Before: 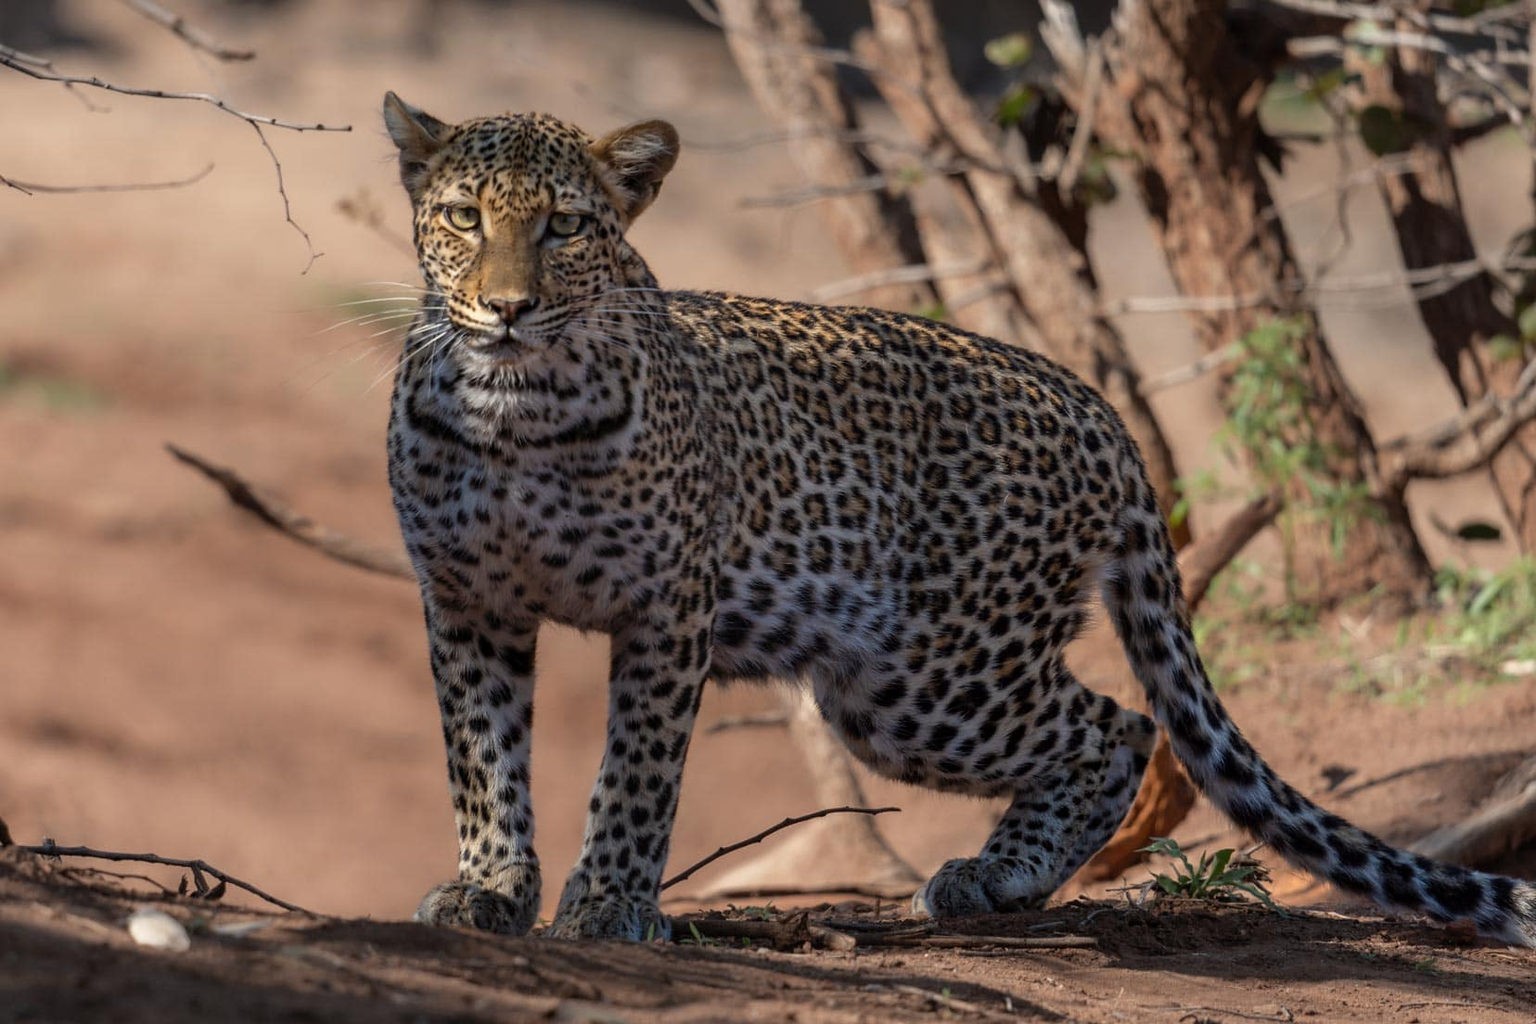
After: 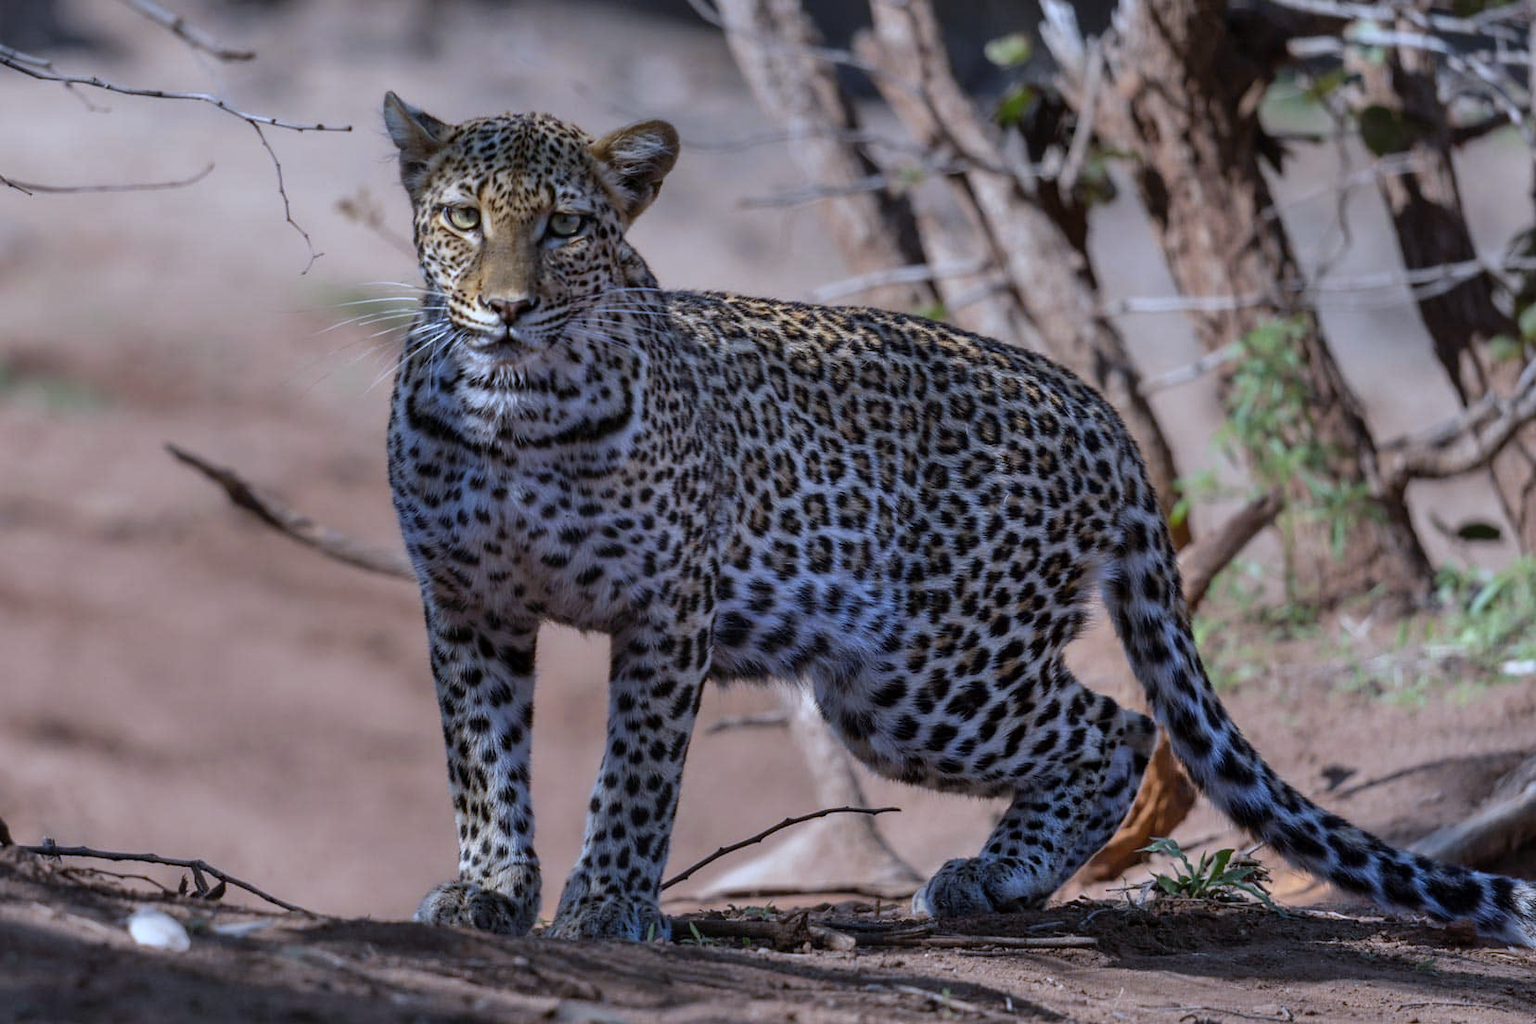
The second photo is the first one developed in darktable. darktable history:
white balance: red 0.871, blue 1.249
shadows and highlights: soften with gaussian
